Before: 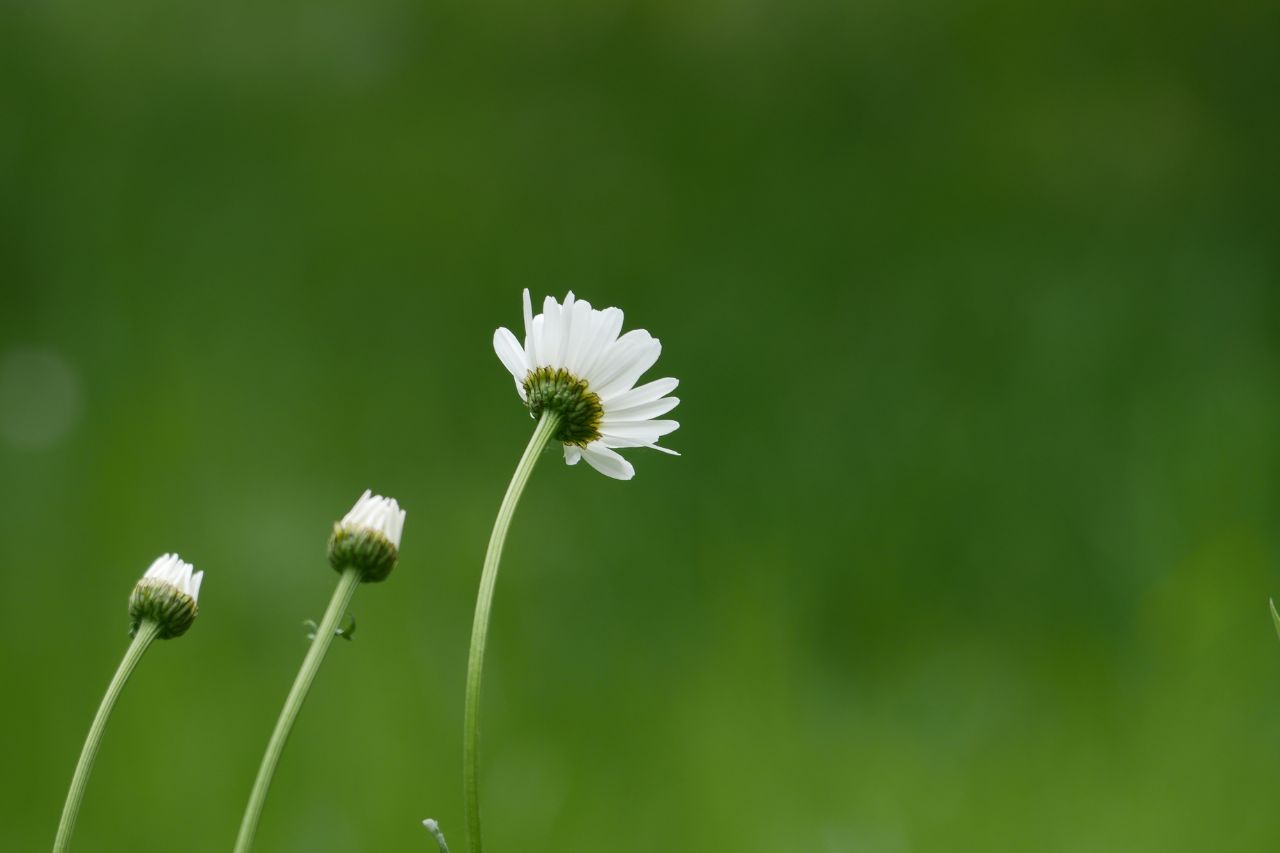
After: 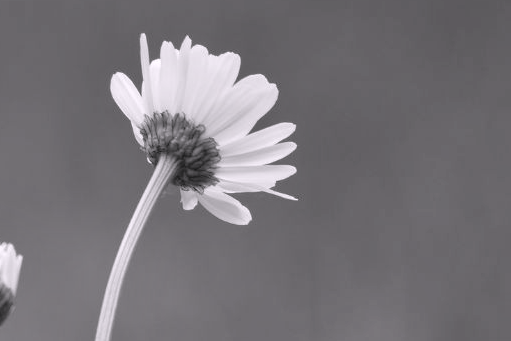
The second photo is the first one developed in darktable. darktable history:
crop: left 30%, top 30%, right 30%, bottom 30%
color correction: highlights a* 1.59, highlights b* -1.7, saturation 2.48
tone equalizer: -7 EV 0.15 EV, -6 EV 0.6 EV, -5 EV 1.15 EV, -4 EV 1.33 EV, -3 EV 1.15 EV, -2 EV 0.6 EV, -1 EV 0.15 EV, mask exposure compensation -0.5 EV
color calibration: output gray [0.267, 0.423, 0.261, 0], illuminant same as pipeline (D50), adaptation none (bypass)
